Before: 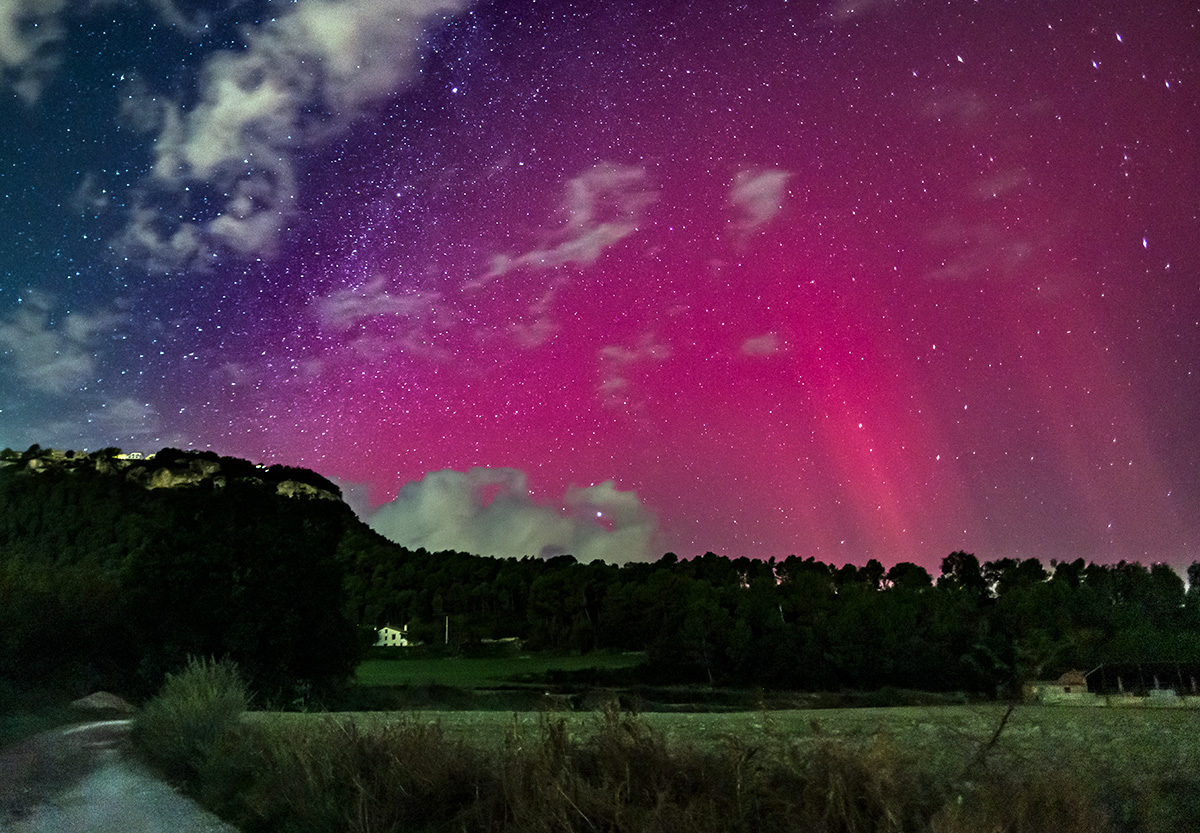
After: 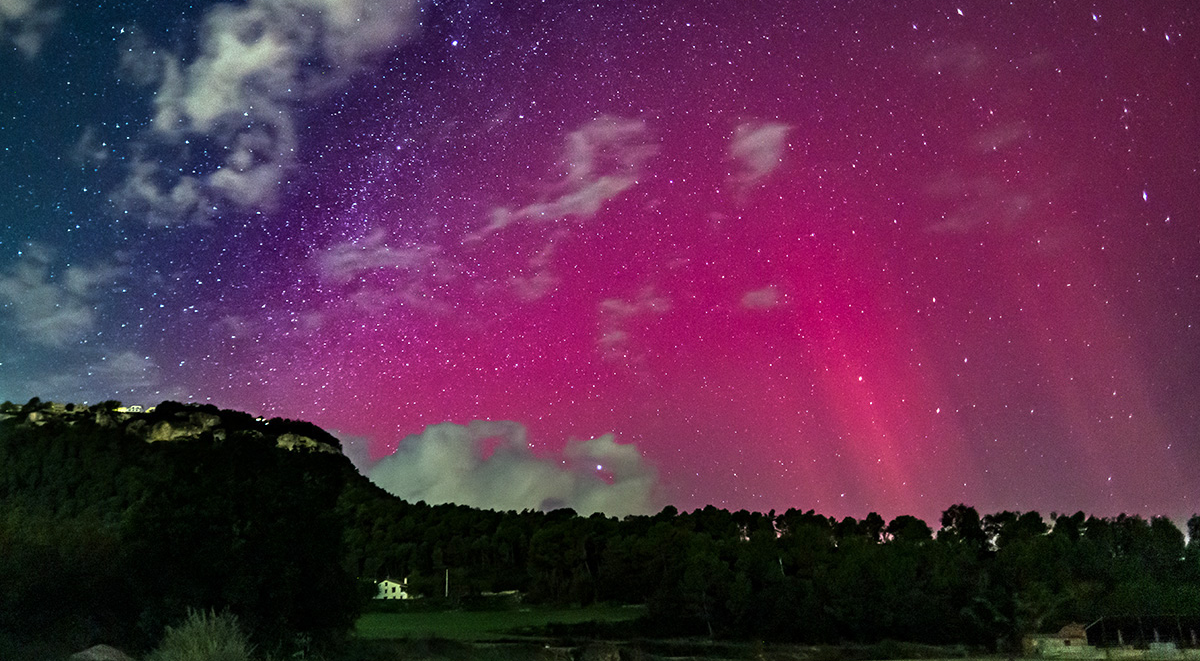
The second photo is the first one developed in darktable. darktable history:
crop and rotate: top 5.656%, bottom 14.971%
